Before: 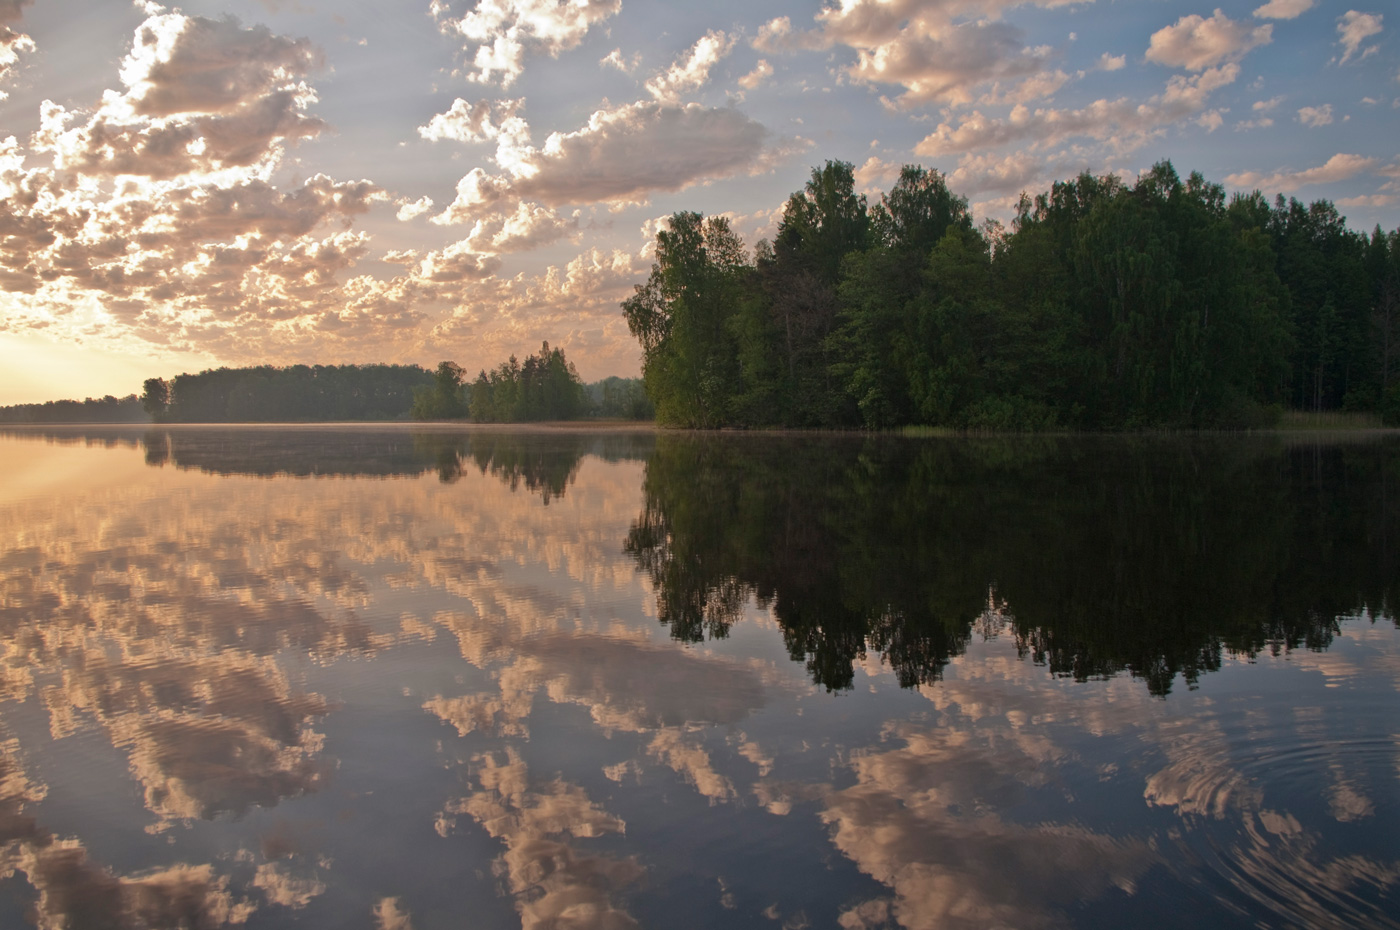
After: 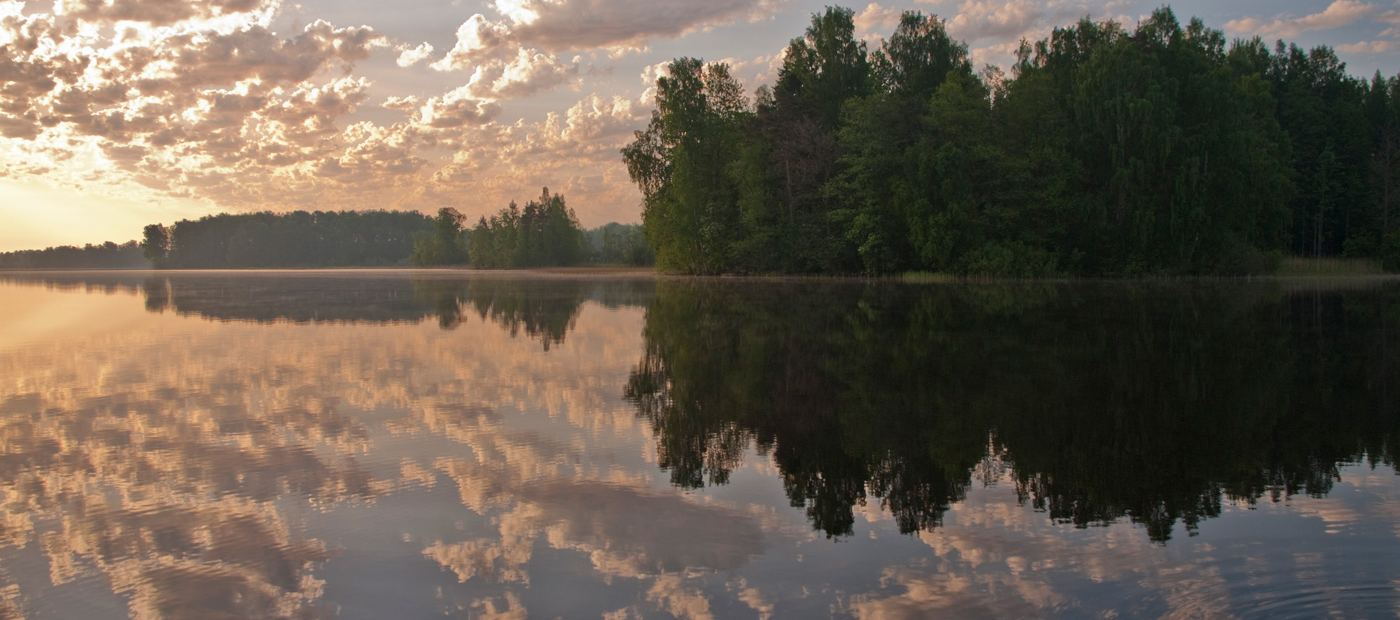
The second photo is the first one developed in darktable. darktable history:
crop: top 16.572%, bottom 16.761%
